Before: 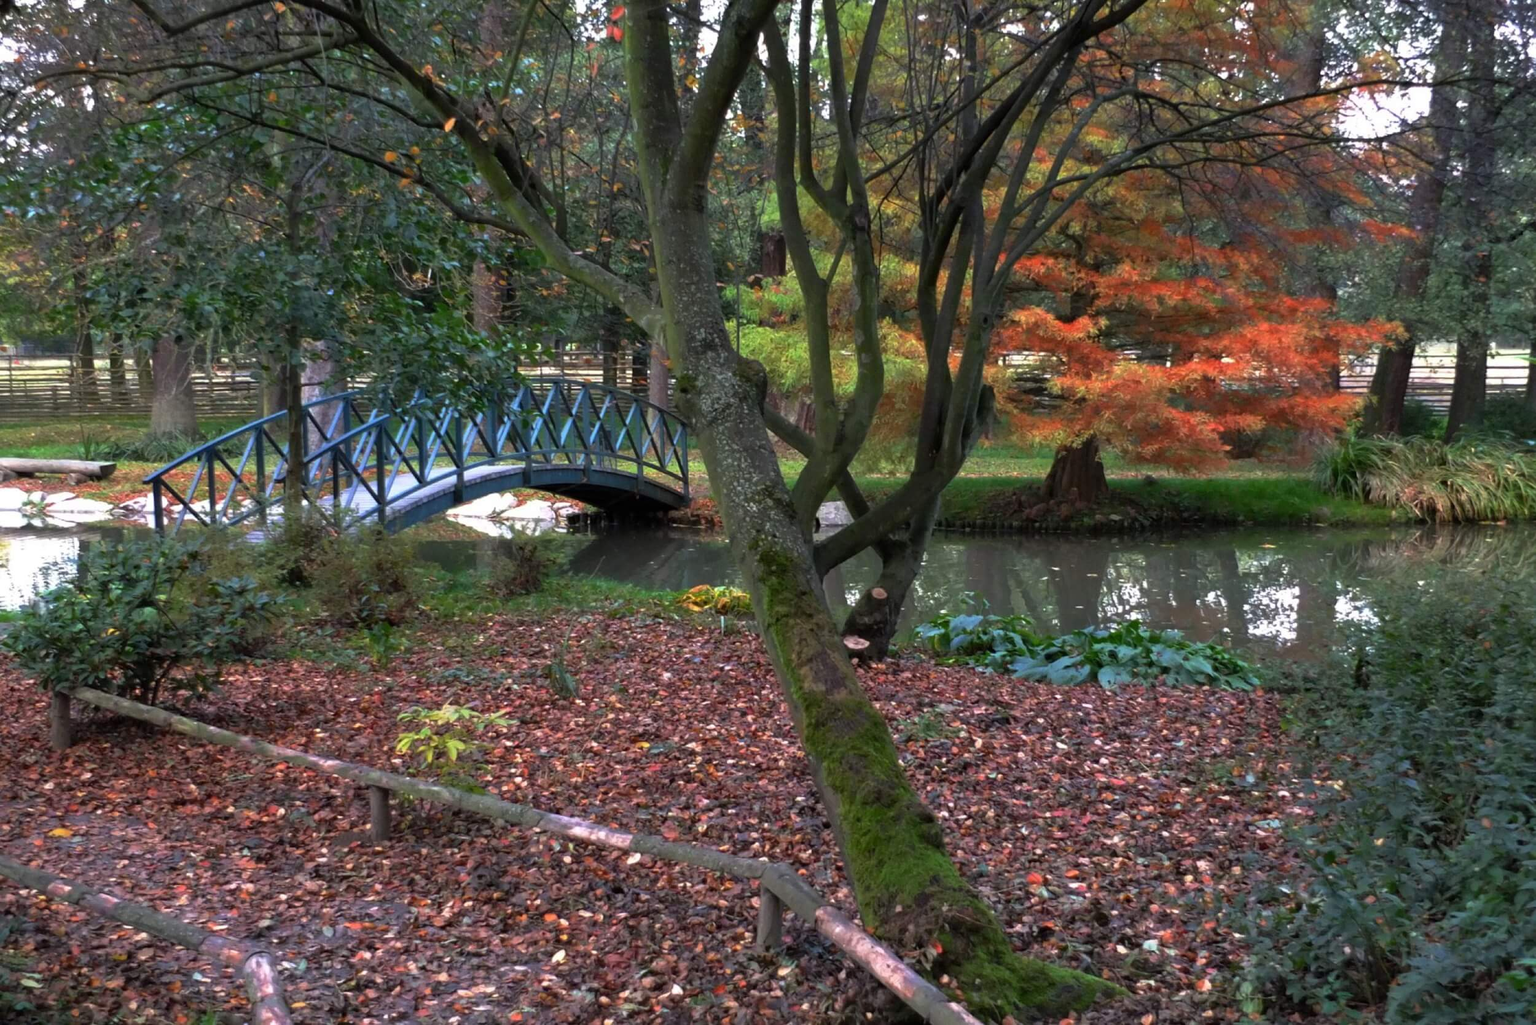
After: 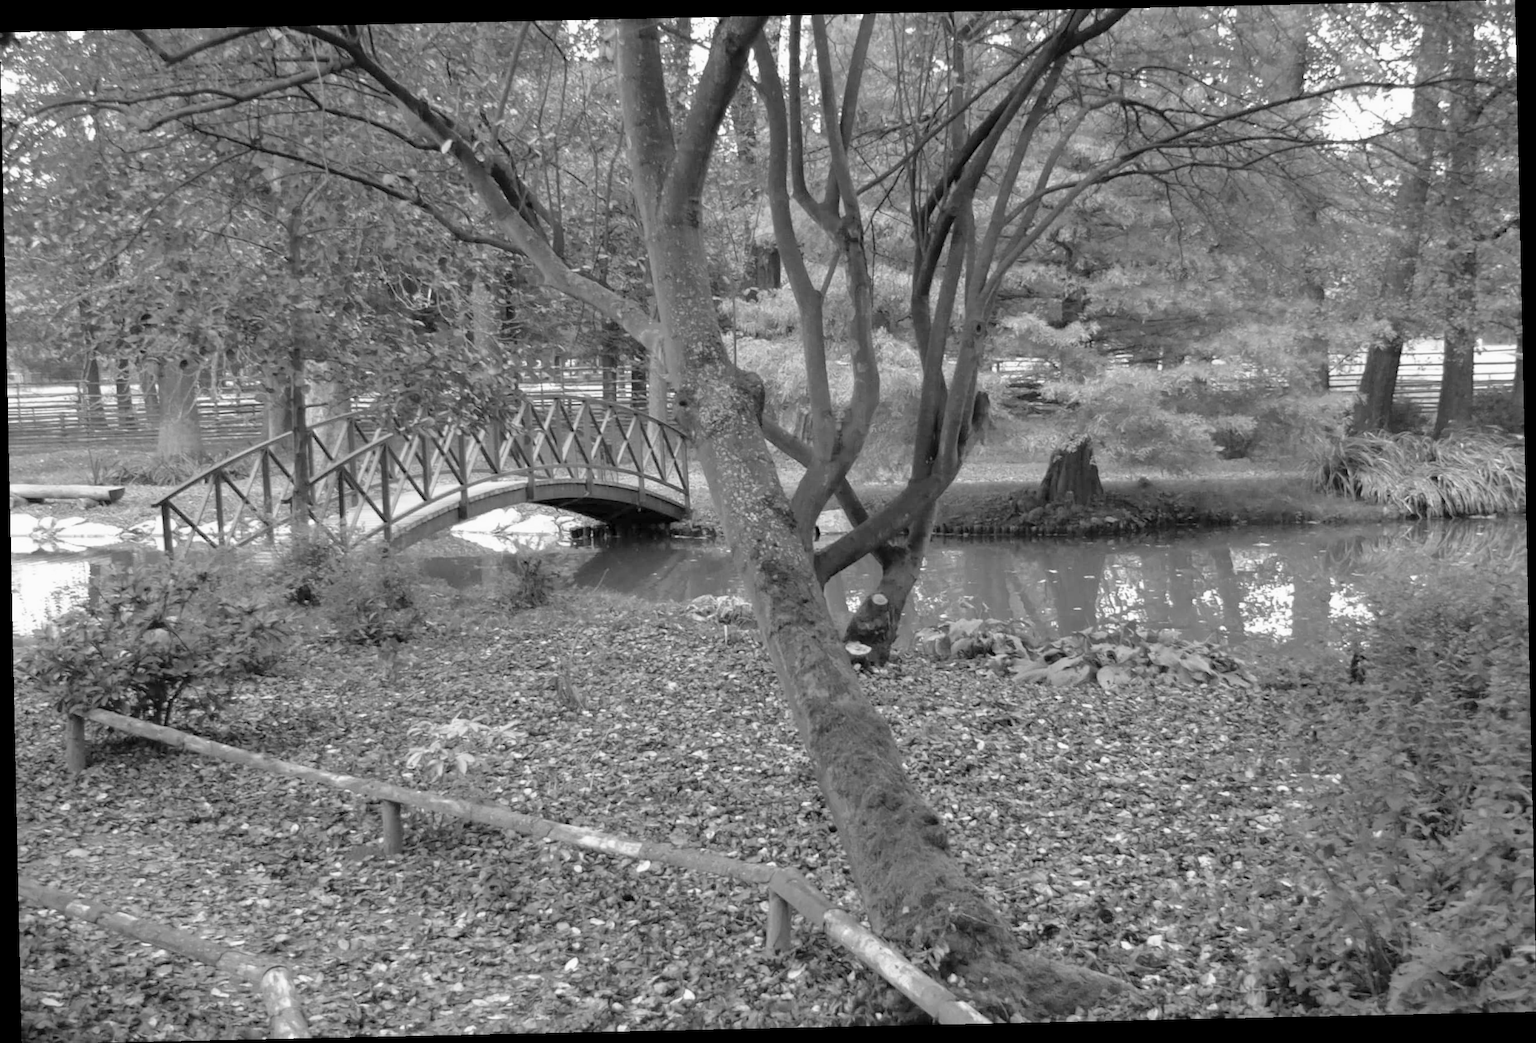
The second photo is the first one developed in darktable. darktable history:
global tonemap: drago (0.7, 100)
monochrome: on, module defaults
exposure: exposure 0.426 EV, compensate highlight preservation false
color balance rgb: linear chroma grading › global chroma 15%, perceptual saturation grading › global saturation 30%
rotate and perspective: rotation -1.24°, automatic cropping off
